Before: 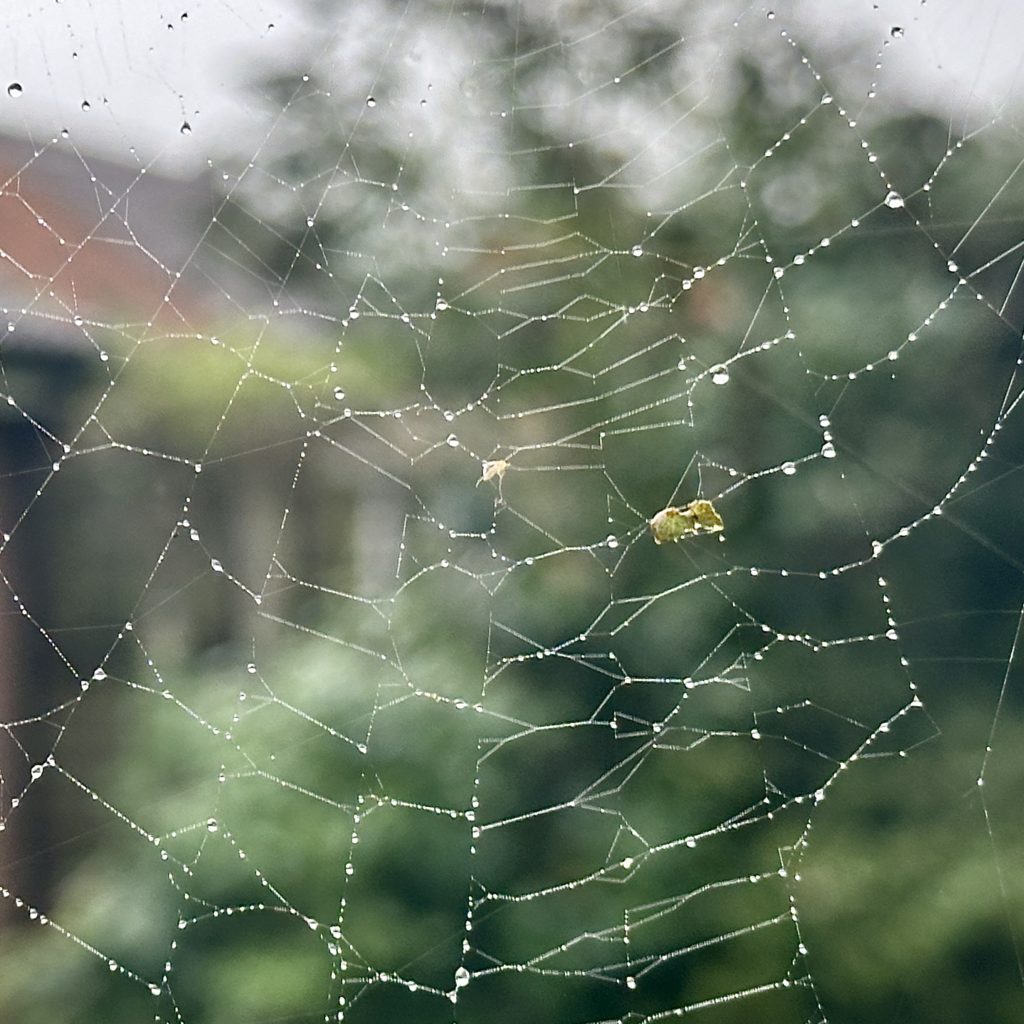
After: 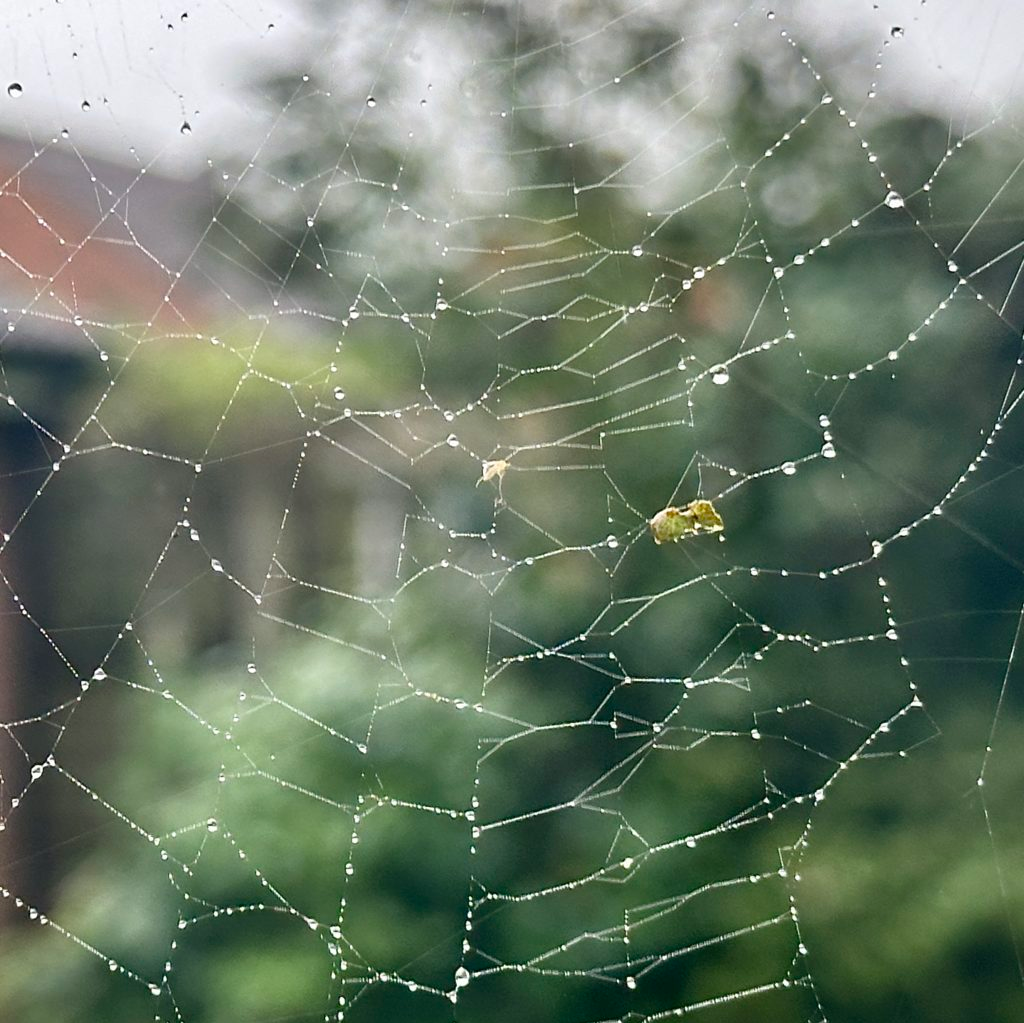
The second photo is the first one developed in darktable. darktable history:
tone equalizer: on, module defaults
crop: bottom 0.071%
